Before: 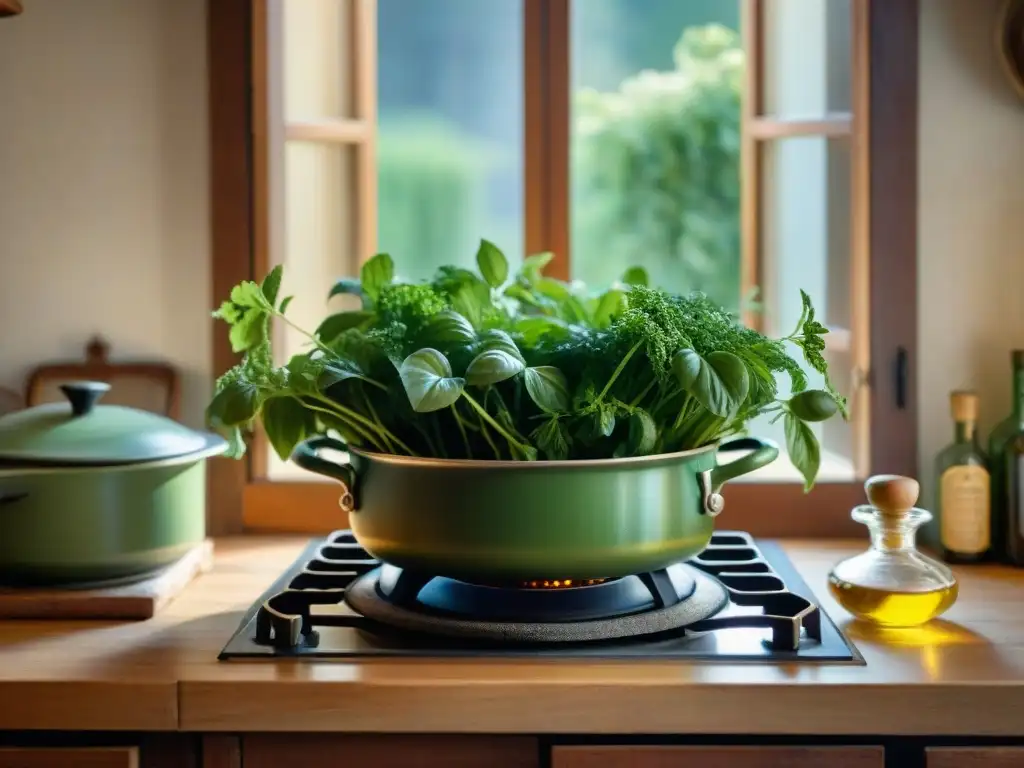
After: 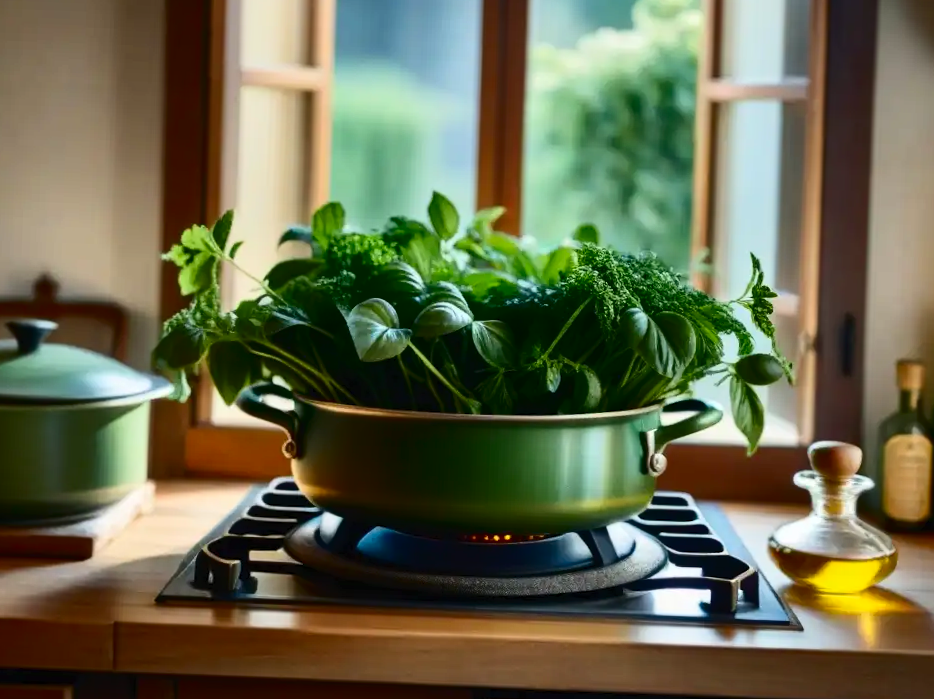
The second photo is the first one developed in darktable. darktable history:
contrast brightness saturation: brightness -0.219, saturation 0.085
crop and rotate: angle -2.03°, left 3.124%, top 4.117%, right 1.4%, bottom 0.598%
tone curve: curves: ch0 [(0, 0) (0.003, 0.024) (0.011, 0.032) (0.025, 0.041) (0.044, 0.054) (0.069, 0.069) (0.1, 0.09) (0.136, 0.116) (0.177, 0.162) (0.224, 0.213) (0.277, 0.278) (0.335, 0.359) (0.399, 0.447) (0.468, 0.543) (0.543, 0.621) (0.623, 0.717) (0.709, 0.807) (0.801, 0.876) (0.898, 0.934) (1, 1)], color space Lab, independent channels, preserve colors none
tone equalizer: on, module defaults
color calibration: illuminant same as pipeline (D50), adaptation XYZ, x 0.347, y 0.358, temperature 5007.48 K
